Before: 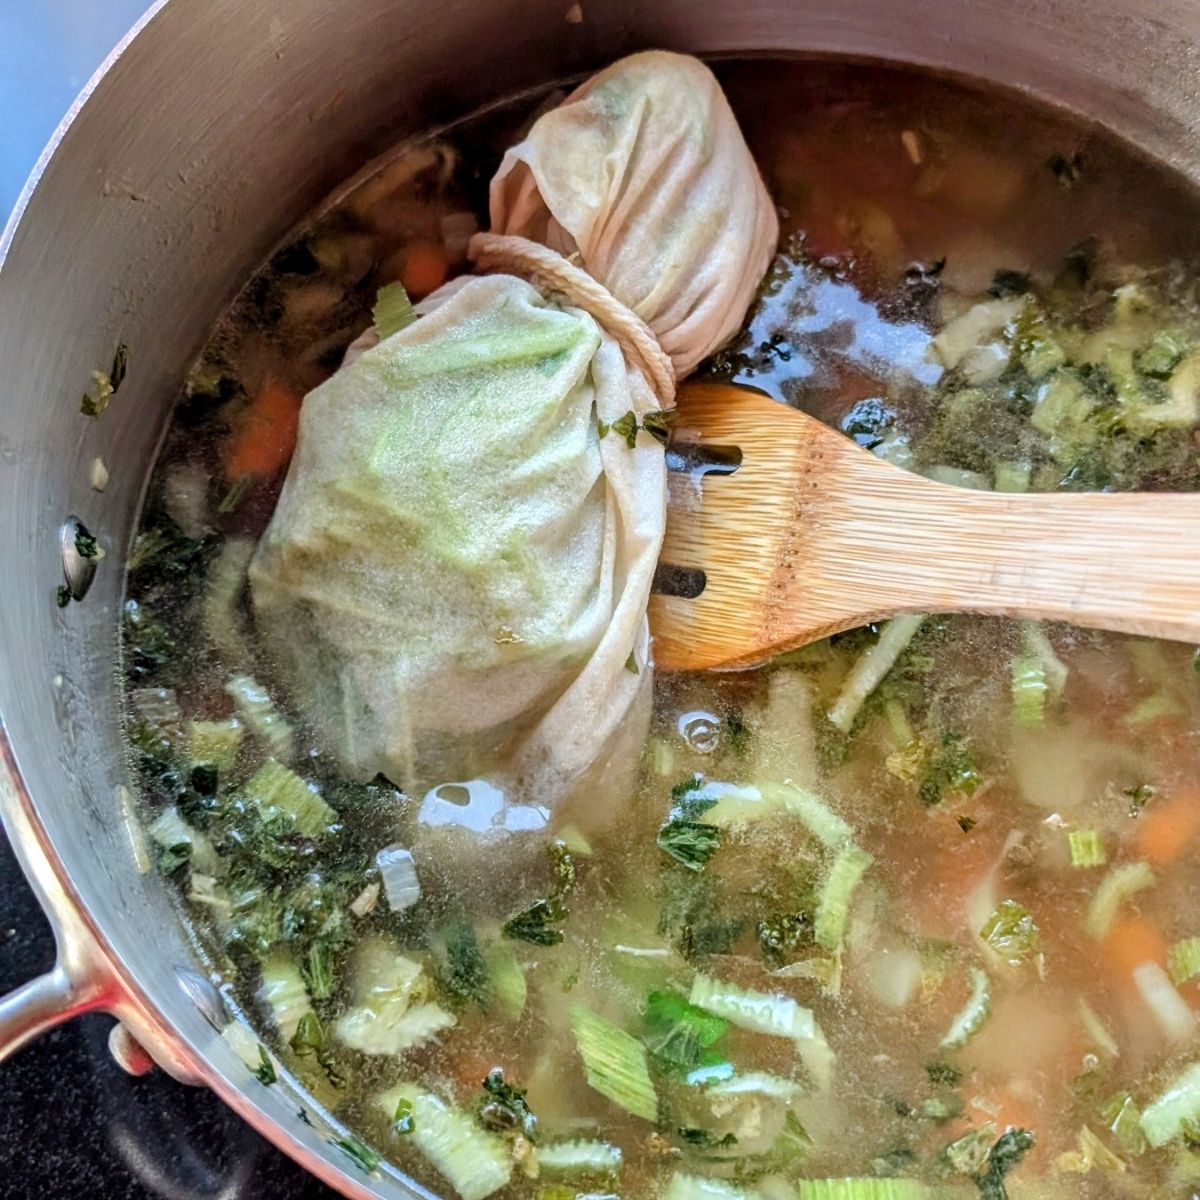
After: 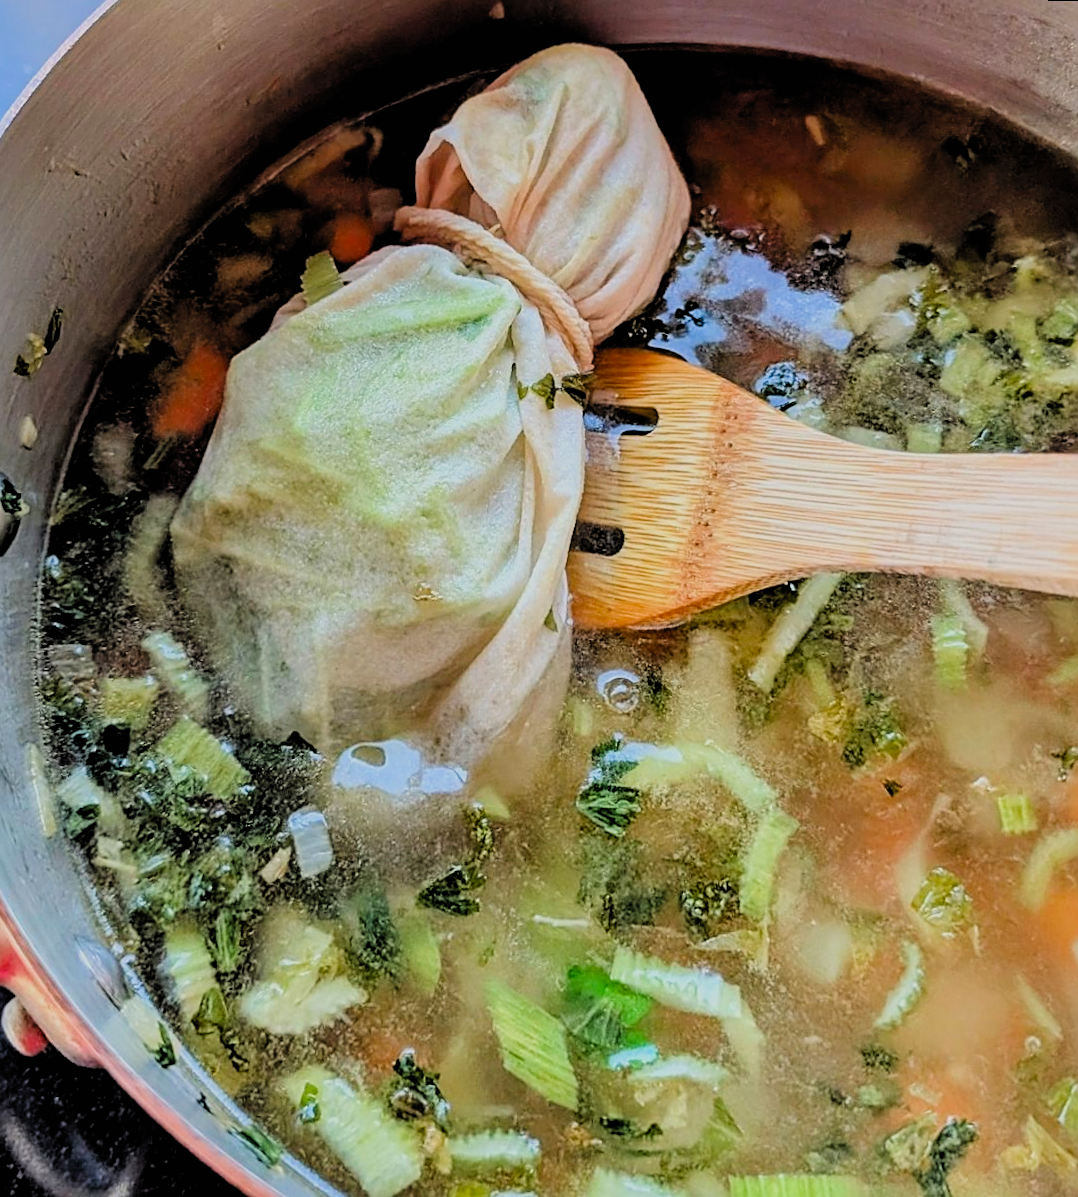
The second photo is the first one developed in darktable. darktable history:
filmic rgb: black relative exposure -4.58 EV, white relative exposure 4.8 EV, threshold 3 EV, hardness 2.36, latitude 36.07%, contrast 1.048, highlights saturation mix 1.32%, shadows ↔ highlights balance 1.25%, color science v4 (2020), enable highlight reconstruction true
rotate and perspective: rotation 0.215°, lens shift (vertical) -0.139, crop left 0.069, crop right 0.939, crop top 0.002, crop bottom 0.996
crop and rotate: left 3.238%
contrast brightness saturation: saturation 0.13
shadows and highlights: shadows 25, highlights -25
exposure: exposure 0.128 EV, compensate highlight preservation false
sharpen: on, module defaults
